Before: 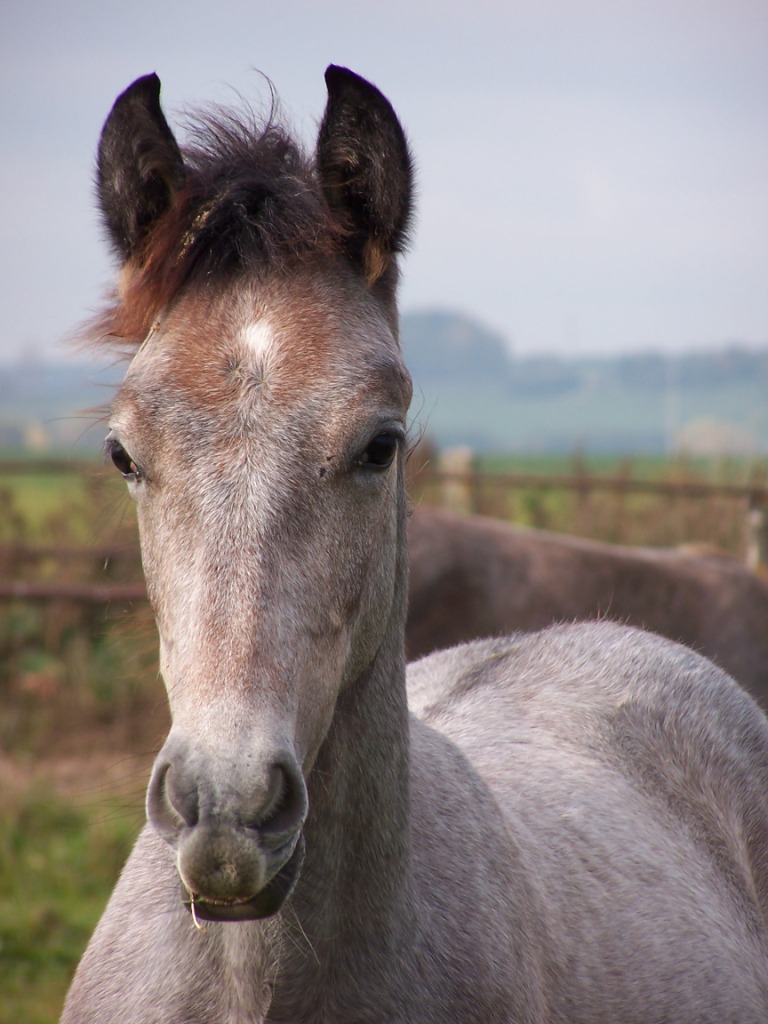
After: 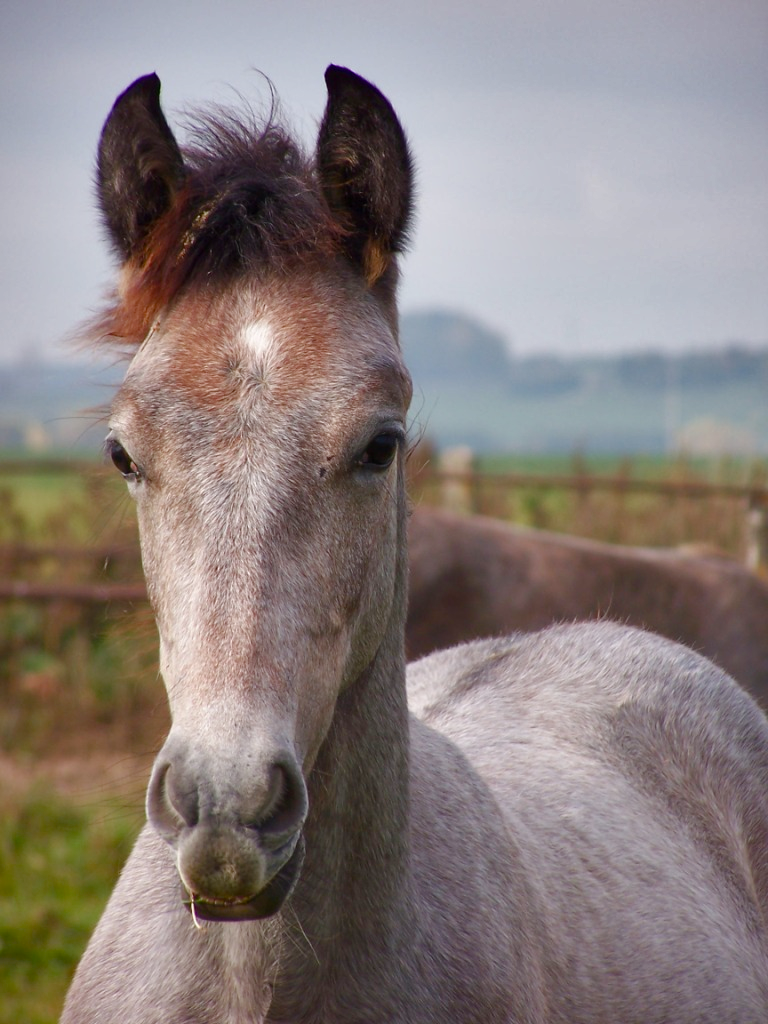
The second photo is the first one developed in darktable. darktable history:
shadows and highlights: shadows 30.68, highlights -62.93, soften with gaussian
color balance rgb: perceptual saturation grading › global saturation 20%, perceptual saturation grading › highlights -50.498%, perceptual saturation grading › shadows 30.725%, global vibrance 20%
